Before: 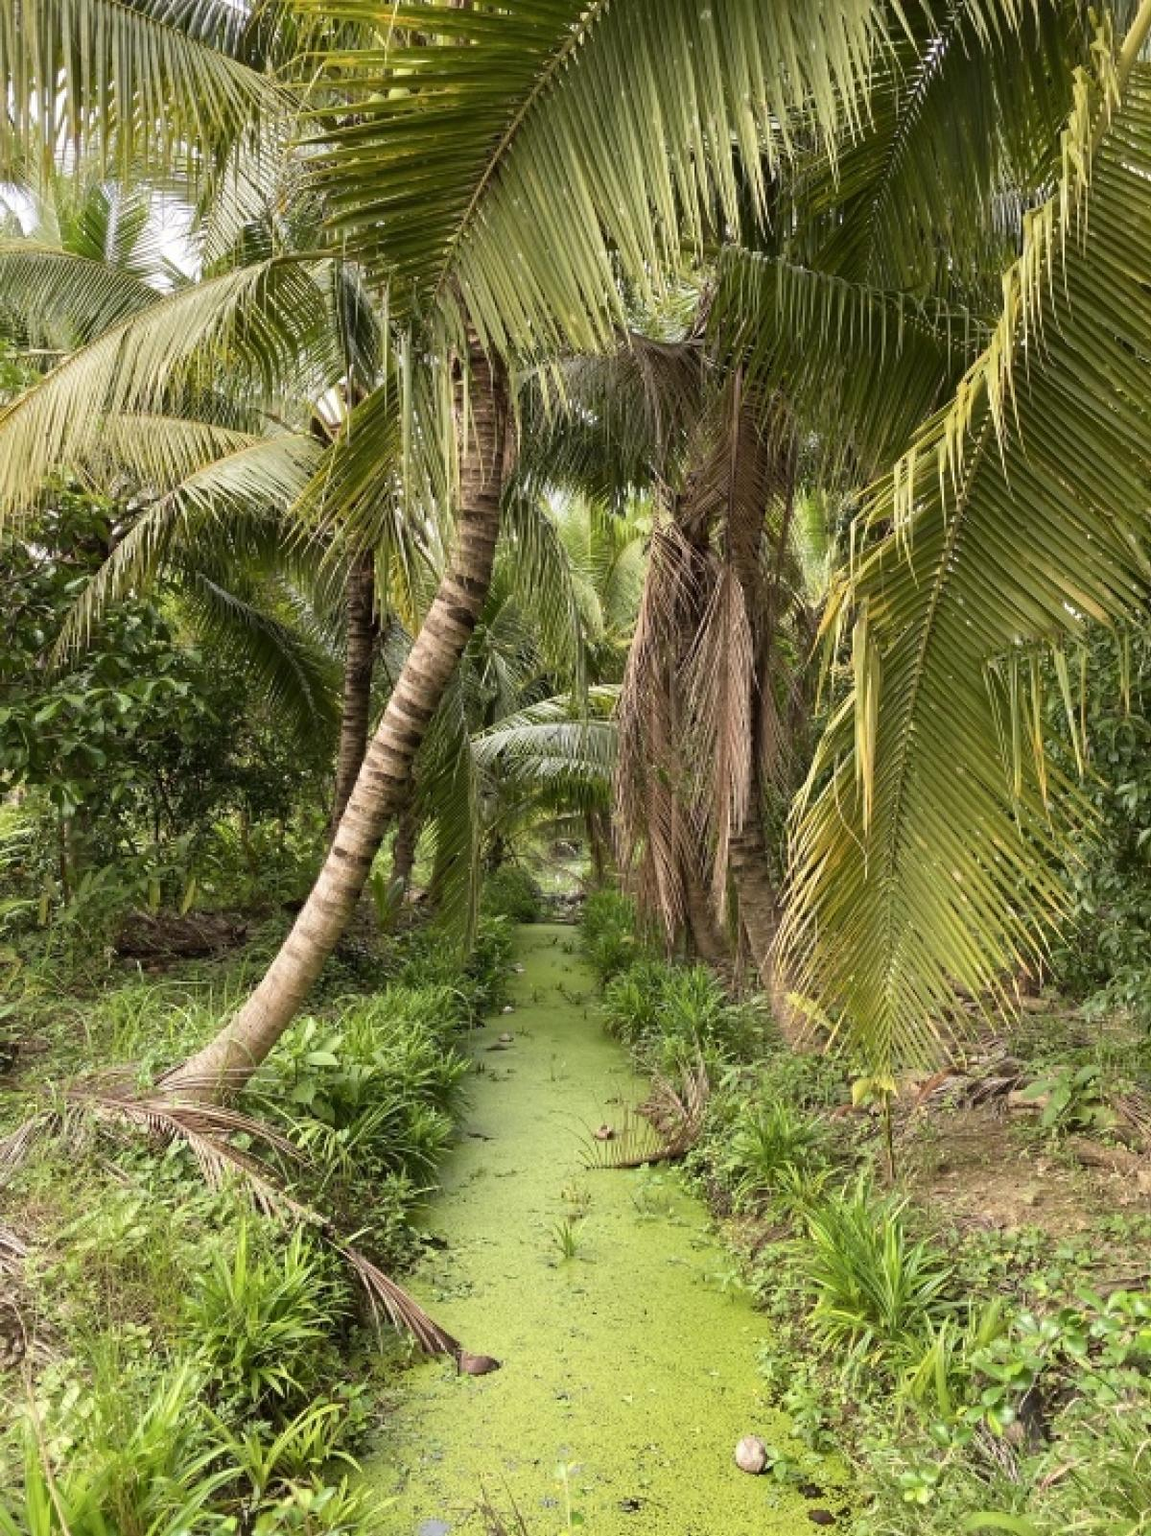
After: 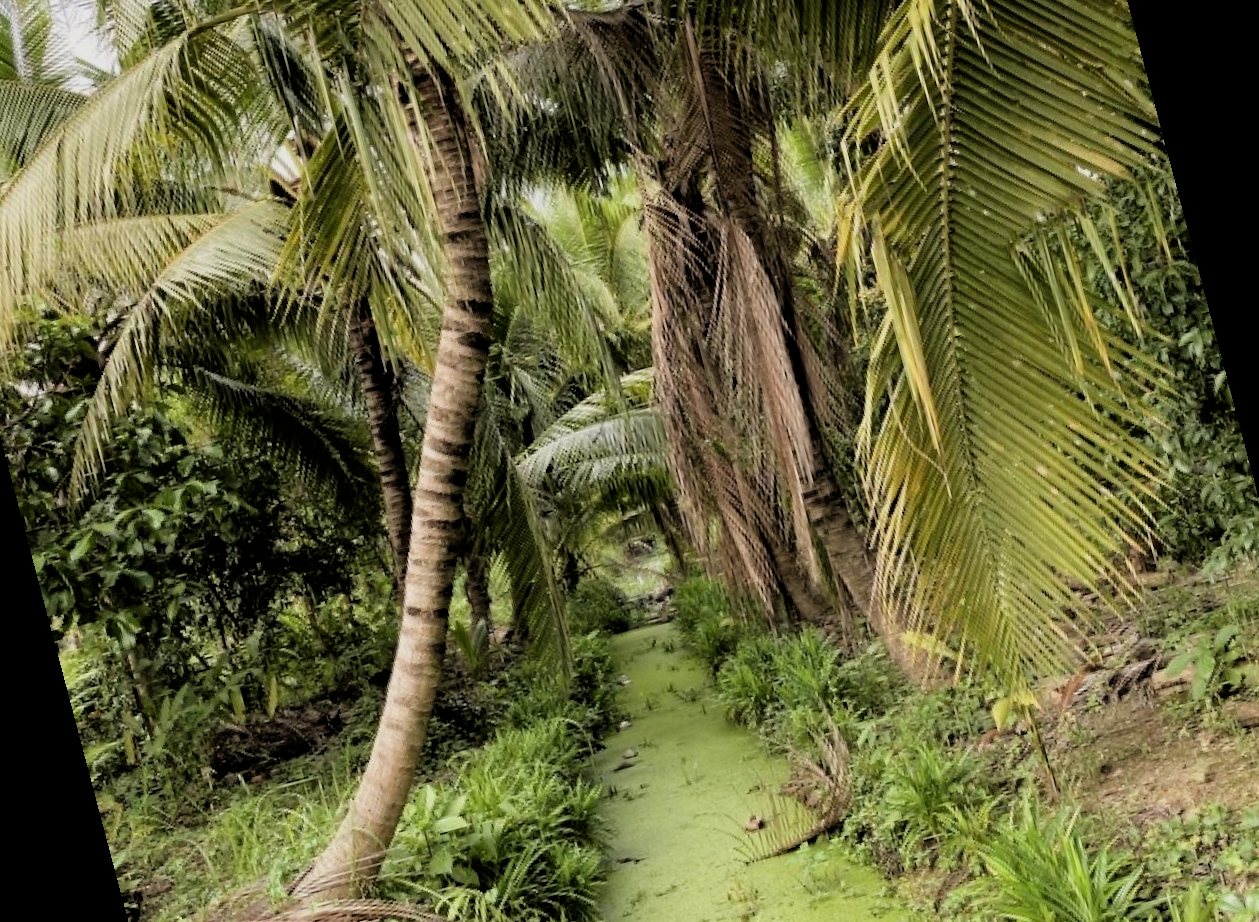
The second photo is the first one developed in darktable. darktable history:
rotate and perspective: rotation -14.8°, crop left 0.1, crop right 0.903, crop top 0.25, crop bottom 0.748
filmic rgb: black relative exposure -3.86 EV, white relative exposure 3.48 EV, hardness 2.63, contrast 1.103
